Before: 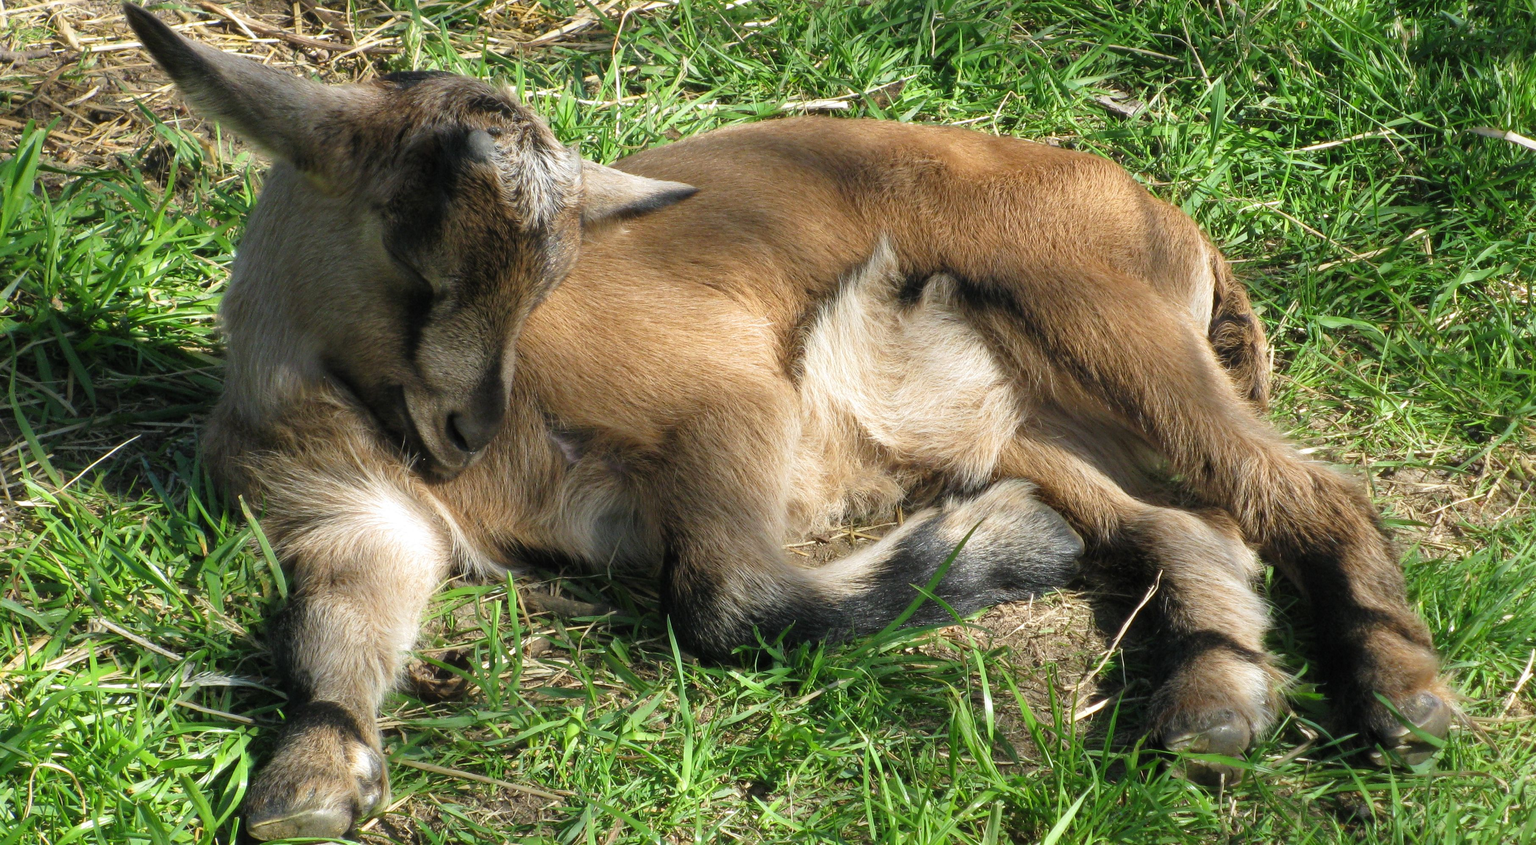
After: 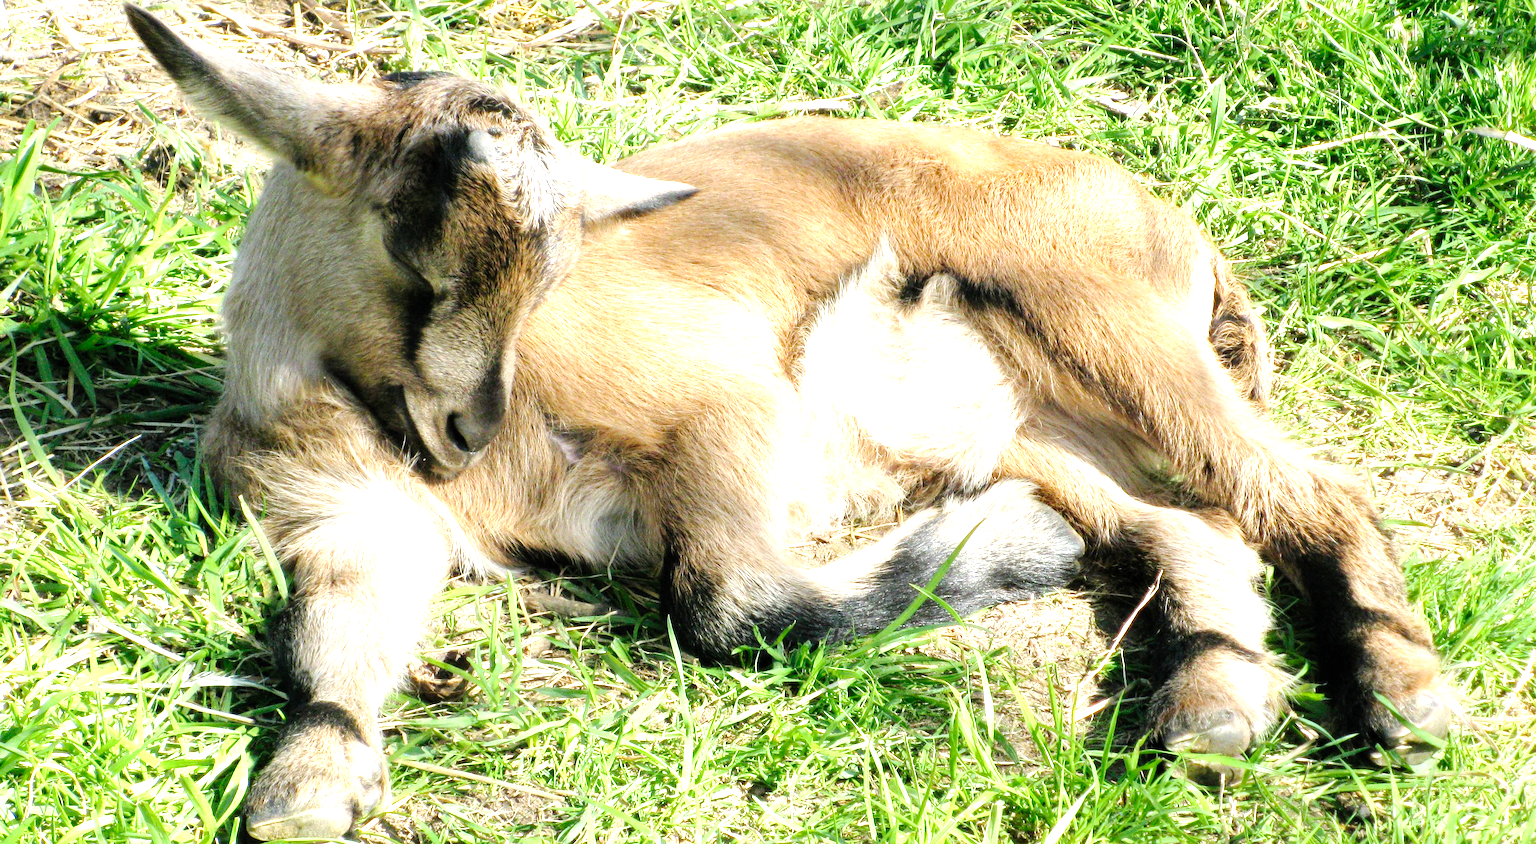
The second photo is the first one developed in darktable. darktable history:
tone curve: curves: ch0 [(0, 0) (0.003, 0) (0.011, 0.001) (0.025, 0.003) (0.044, 0.005) (0.069, 0.012) (0.1, 0.023) (0.136, 0.039) (0.177, 0.088) (0.224, 0.15) (0.277, 0.24) (0.335, 0.337) (0.399, 0.437) (0.468, 0.535) (0.543, 0.629) (0.623, 0.71) (0.709, 0.782) (0.801, 0.856) (0.898, 0.94) (1, 1)], preserve colors none
exposure: black level correction 0.001, exposure 1.719 EV, compensate exposure bias true, compensate highlight preservation false
